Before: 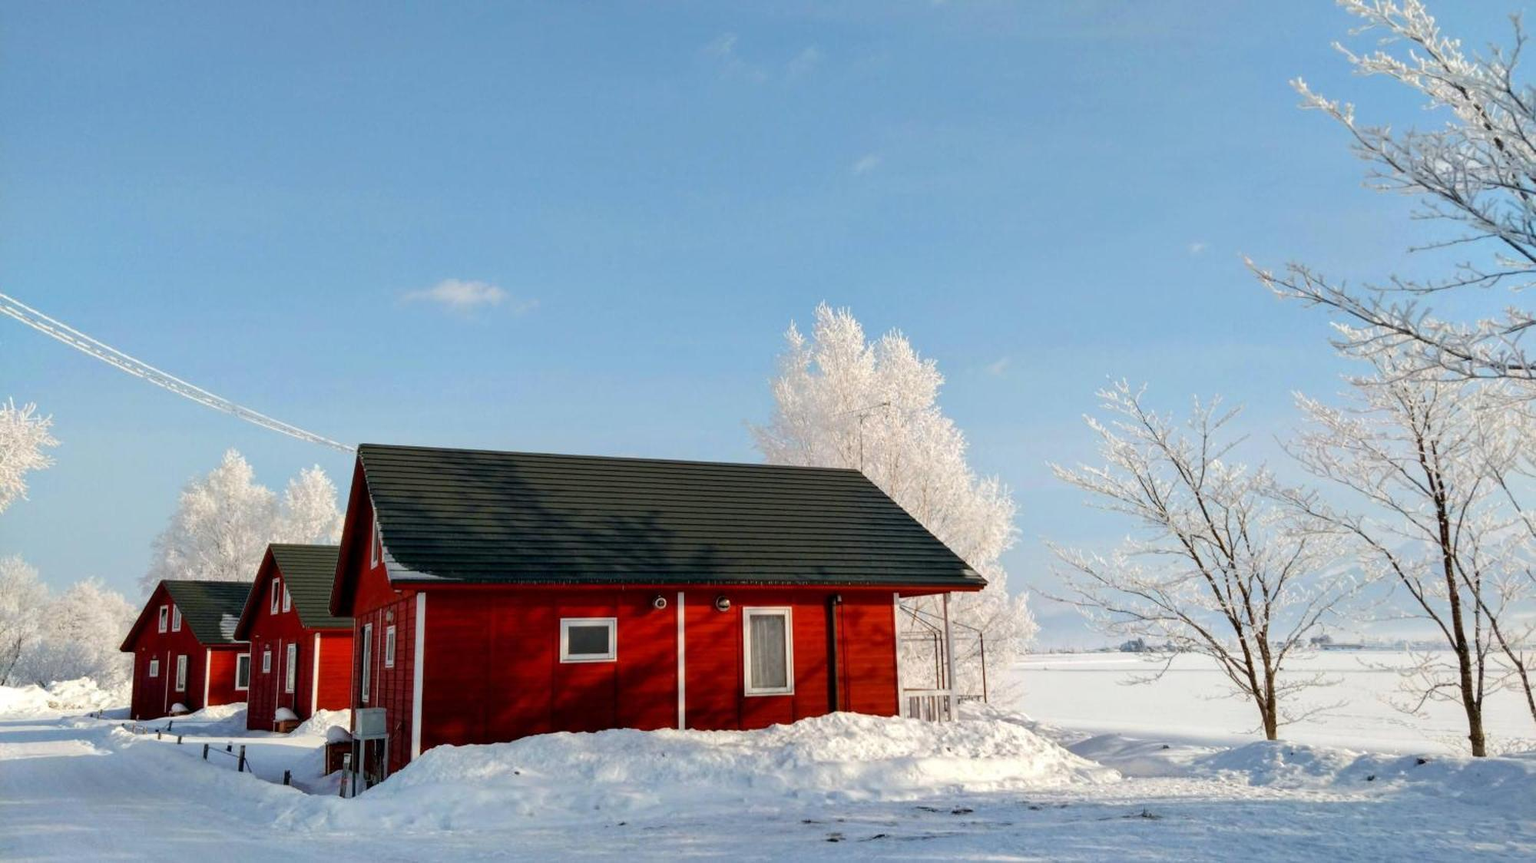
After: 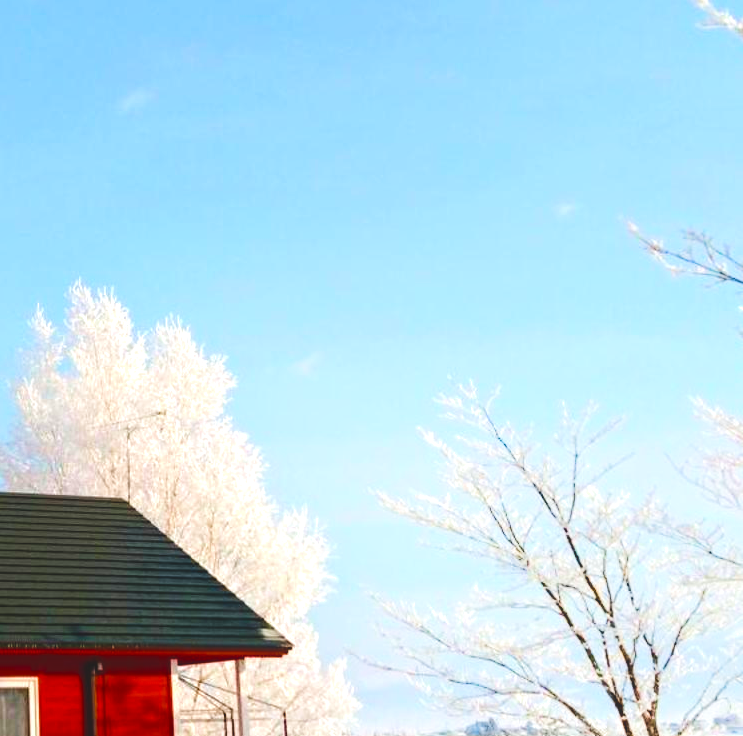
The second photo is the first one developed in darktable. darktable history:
velvia: on, module defaults
color balance rgb: global offset › luminance 1.486%, perceptual saturation grading › global saturation 24.443%, perceptual saturation grading › highlights -24.504%, perceptual saturation grading › mid-tones 23.752%, perceptual saturation grading › shadows 39.301%, global vibrance 20%
crop and rotate: left 49.652%, top 10.11%, right 13.194%, bottom 24.323%
tone equalizer: -8 EV -0.431 EV, -7 EV -0.413 EV, -6 EV -0.294 EV, -5 EV -0.197 EV, -3 EV 0.208 EV, -2 EV 0.362 EV, -1 EV 0.368 EV, +0 EV 0.407 EV, edges refinement/feathering 500, mask exposure compensation -1.57 EV, preserve details no
haze removal: compatibility mode true, adaptive false
exposure: exposure 0.202 EV, compensate exposure bias true, compensate highlight preservation false
shadows and highlights: shadows -23.82, highlights 50.8, soften with gaussian
